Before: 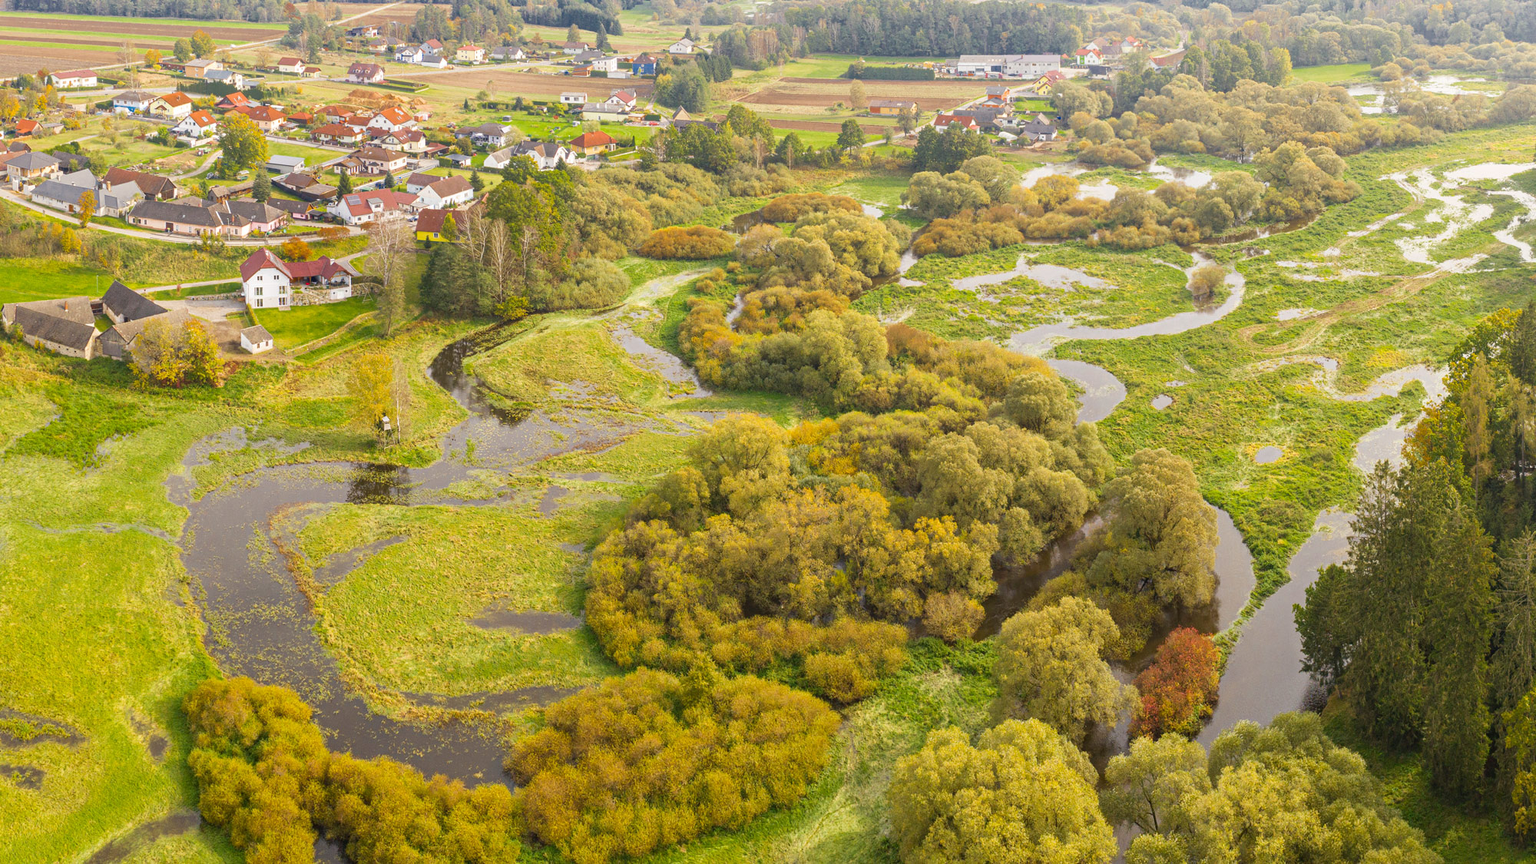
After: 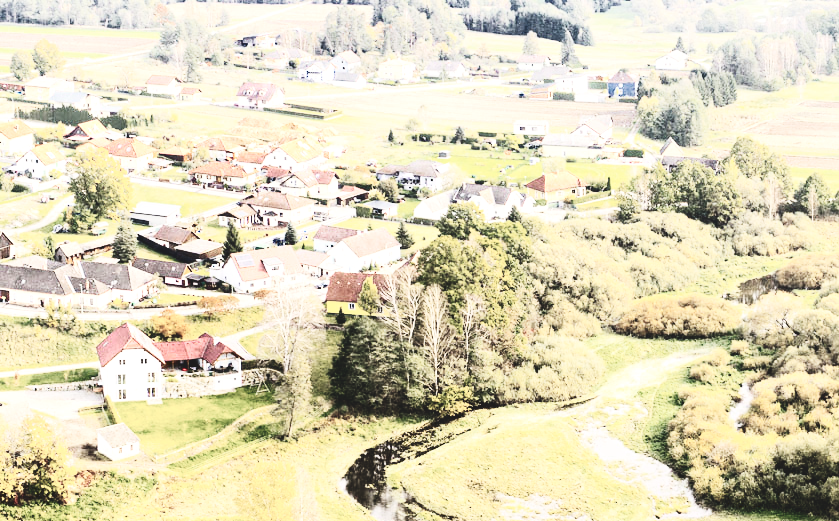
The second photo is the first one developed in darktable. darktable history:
exposure: black level correction -0.002, exposure 0.54 EV, compensate highlight preservation false
tone curve: curves: ch0 [(0, 0) (0.003, 0.103) (0.011, 0.103) (0.025, 0.105) (0.044, 0.108) (0.069, 0.108) (0.1, 0.111) (0.136, 0.121) (0.177, 0.145) (0.224, 0.174) (0.277, 0.223) (0.335, 0.289) (0.399, 0.374) (0.468, 0.47) (0.543, 0.579) (0.623, 0.687) (0.709, 0.787) (0.801, 0.879) (0.898, 0.942) (1, 1)], preserve colors none
color zones: curves: ch0 [(0, 0.559) (0.153, 0.551) (0.229, 0.5) (0.429, 0.5) (0.571, 0.5) (0.714, 0.5) (0.857, 0.5) (1, 0.559)]; ch1 [(0, 0.417) (0.112, 0.336) (0.213, 0.26) (0.429, 0.34) (0.571, 0.35) (0.683, 0.331) (0.857, 0.344) (1, 0.417)]
contrast brightness saturation: contrast 0.5, saturation -0.1
crop and rotate: left 10.817%, top 0.062%, right 47.194%, bottom 53.626%
